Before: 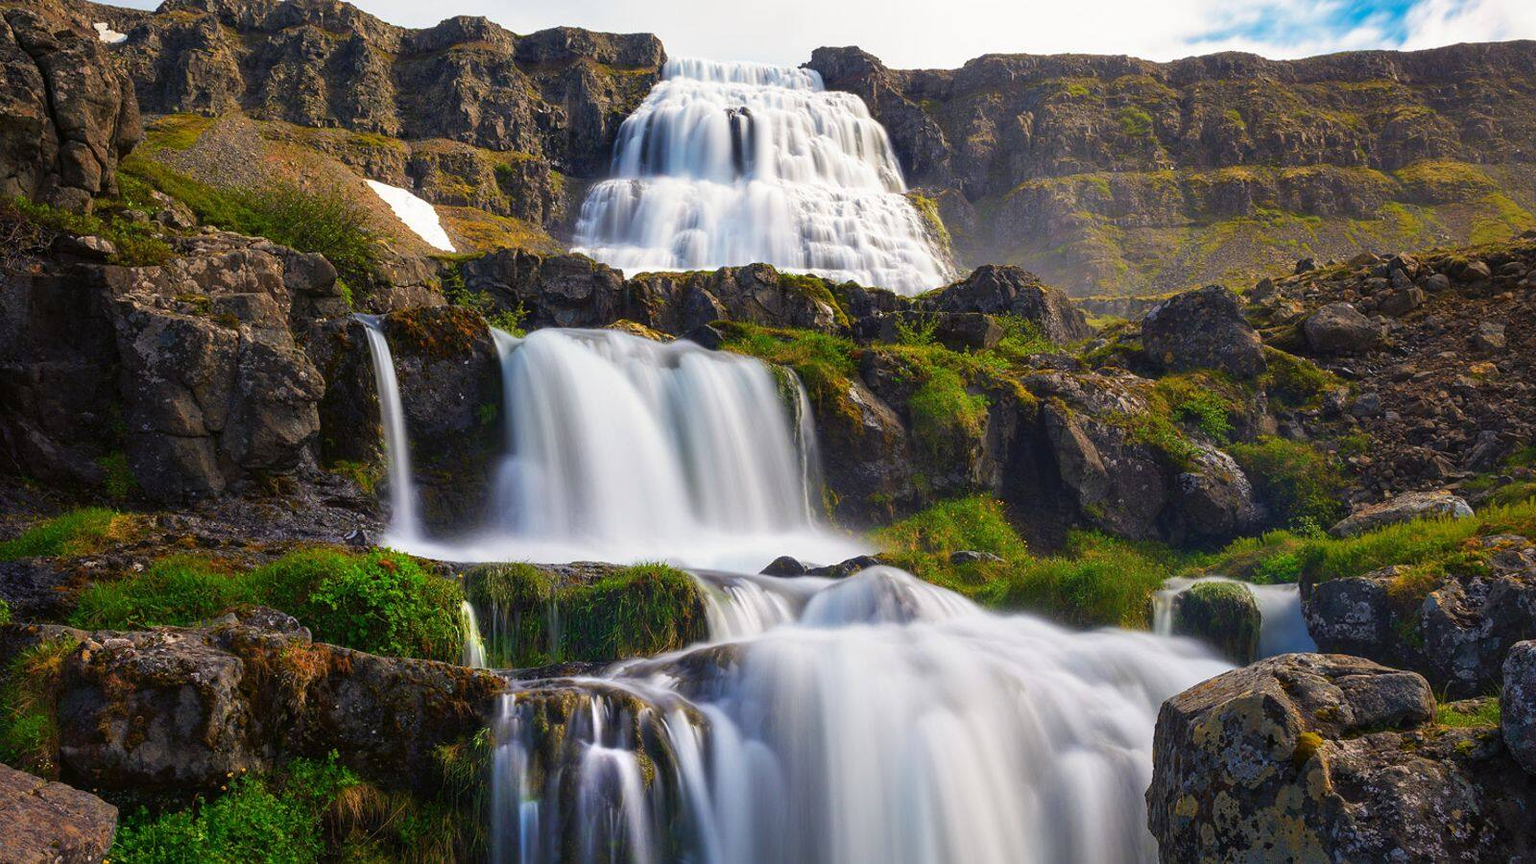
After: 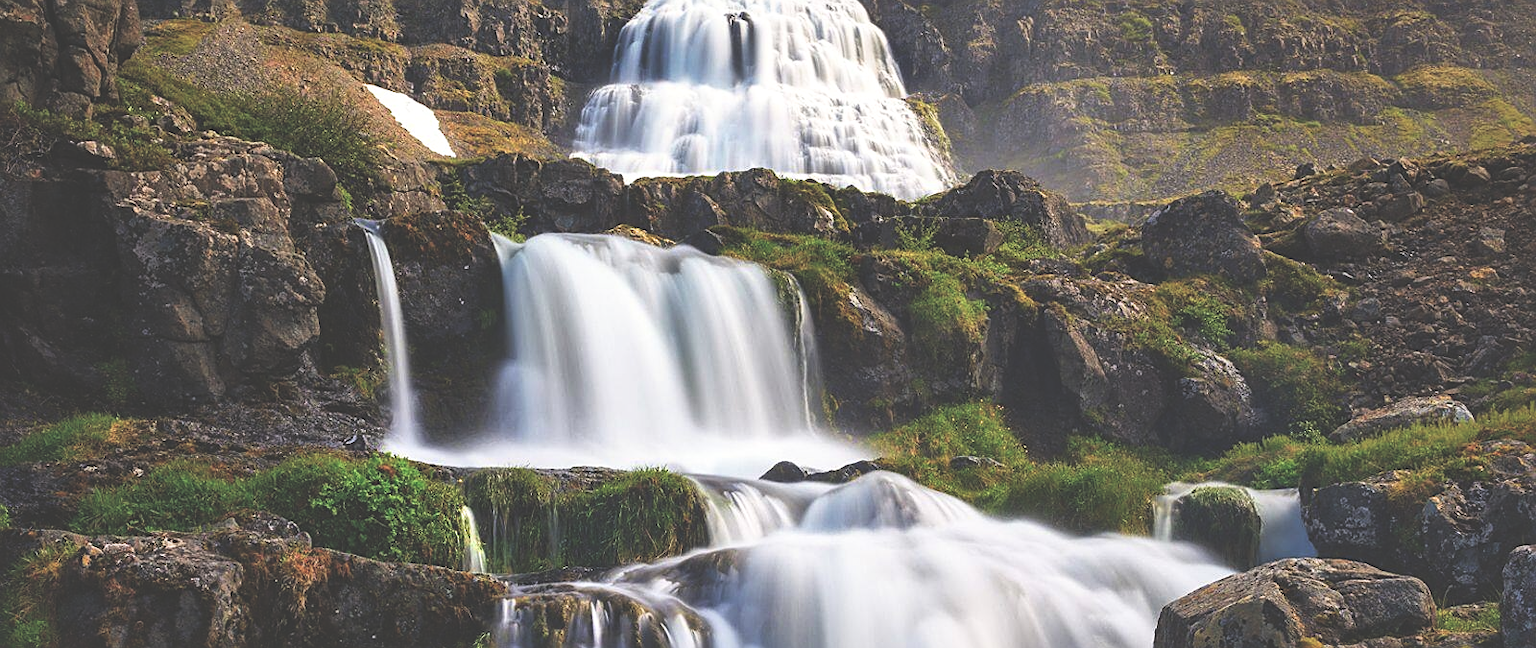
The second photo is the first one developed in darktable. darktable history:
crop: top 11.029%, bottom 13.894%
filmic rgb: black relative exposure -7.99 EV, white relative exposure 2.46 EV, hardness 6.4
sharpen: on, module defaults
exposure: black level correction -0.062, exposure -0.05 EV, compensate highlight preservation false
local contrast: mode bilateral grid, contrast 20, coarseness 49, detail 119%, midtone range 0.2
color zones: curves: ch1 [(0, 0.513) (0.143, 0.524) (0.286, 0.511) (0.429, 0.506) (0.571, 0.503) (0.714, 0.503) (0.857, 0.508) (1, 0.513)]
